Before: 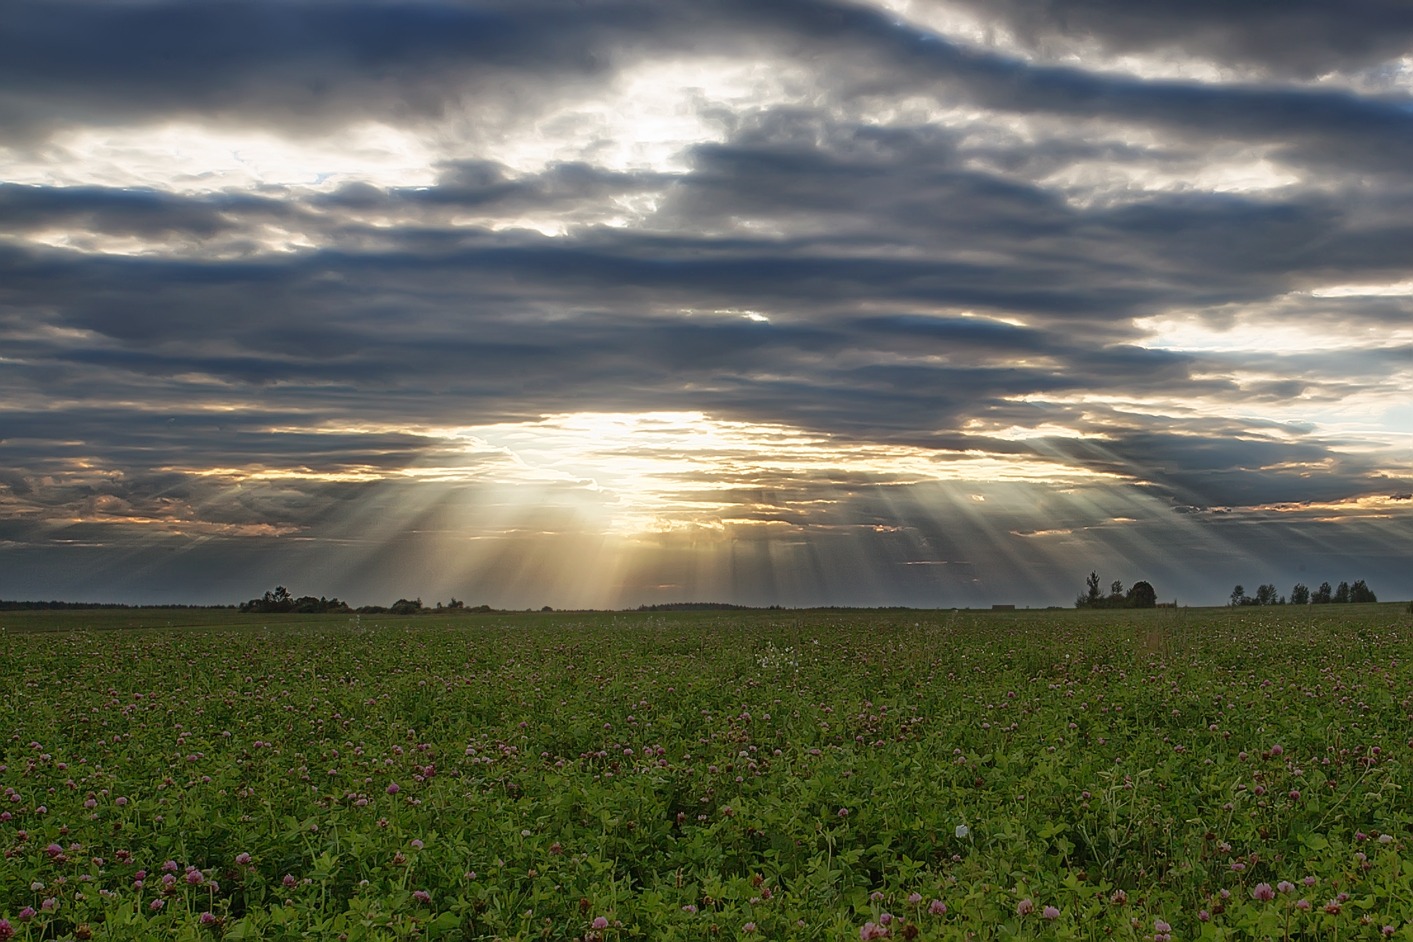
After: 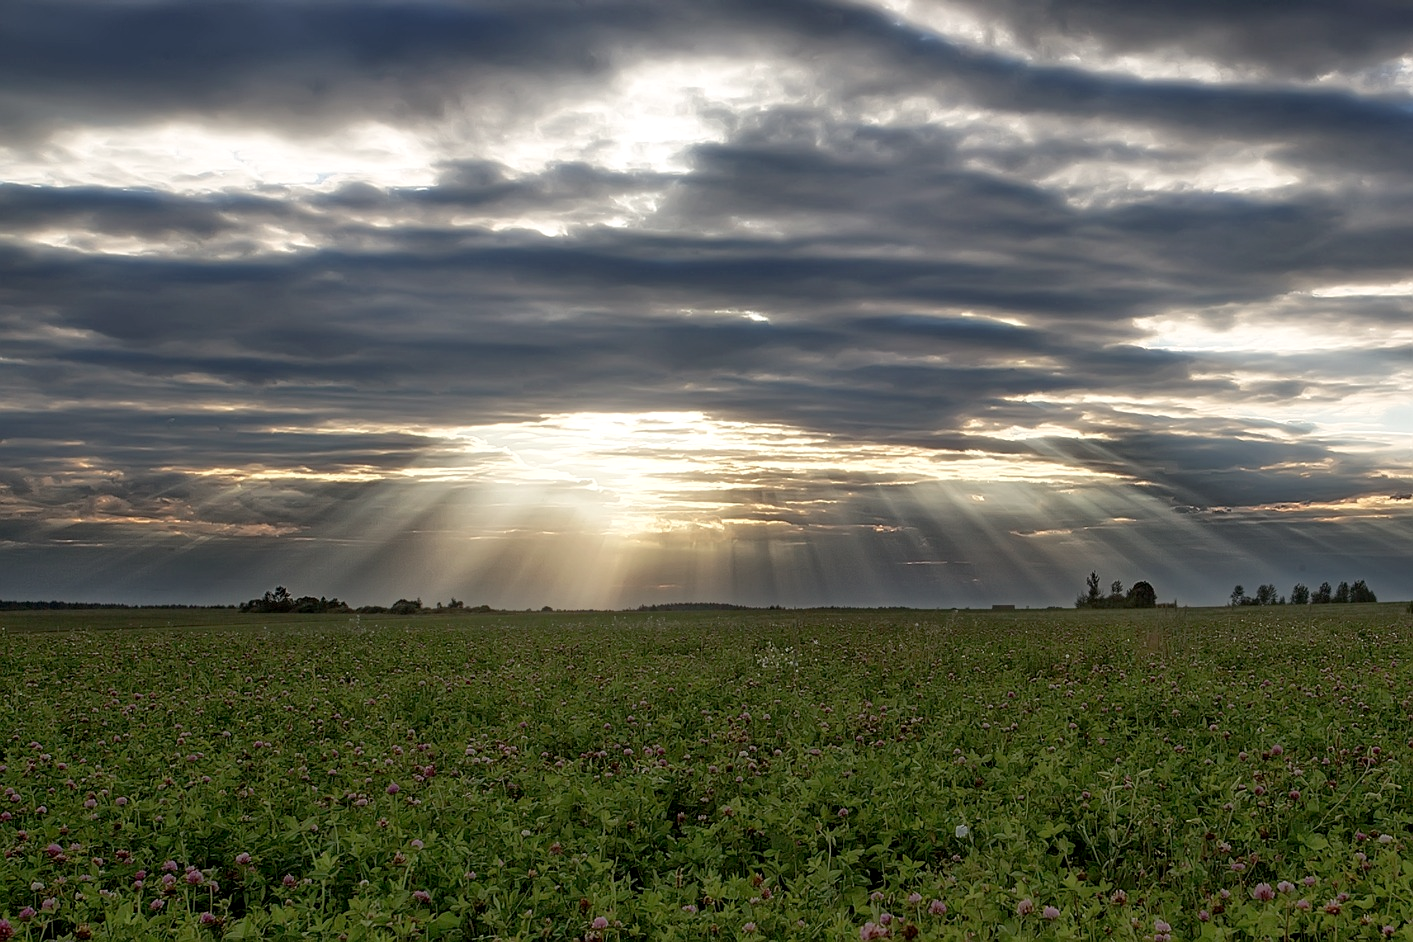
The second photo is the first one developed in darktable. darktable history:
color correction: highlights b* 0.011, saturation 0.767
exposure: black level correction 0.007, exposure 0.105 EV, compensate highlight preservation false
